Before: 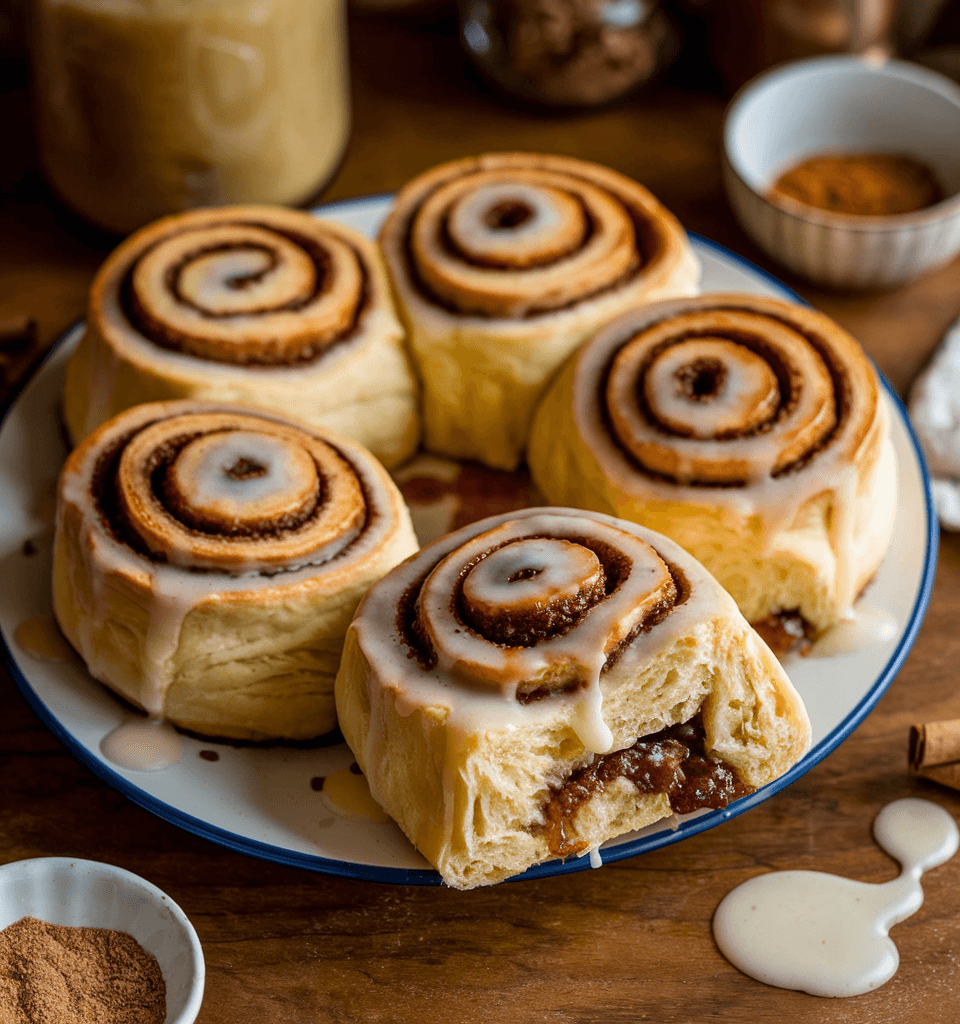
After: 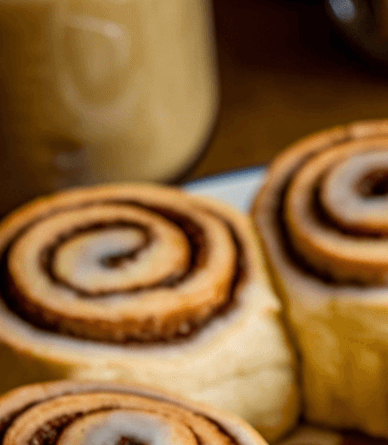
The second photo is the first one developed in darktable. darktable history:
crop and rotate: left 10.817%, top 0.062%, right 47.194%, bottom 53.626%
rotate and perspective: rotation -2.12°, lens shift (vertical) 0.009, lens shift (horizontal) -0.008, automatic cropping original format, crop left 0.036, crop right 0.964, crop top 0.05, crop bottom 0.959
